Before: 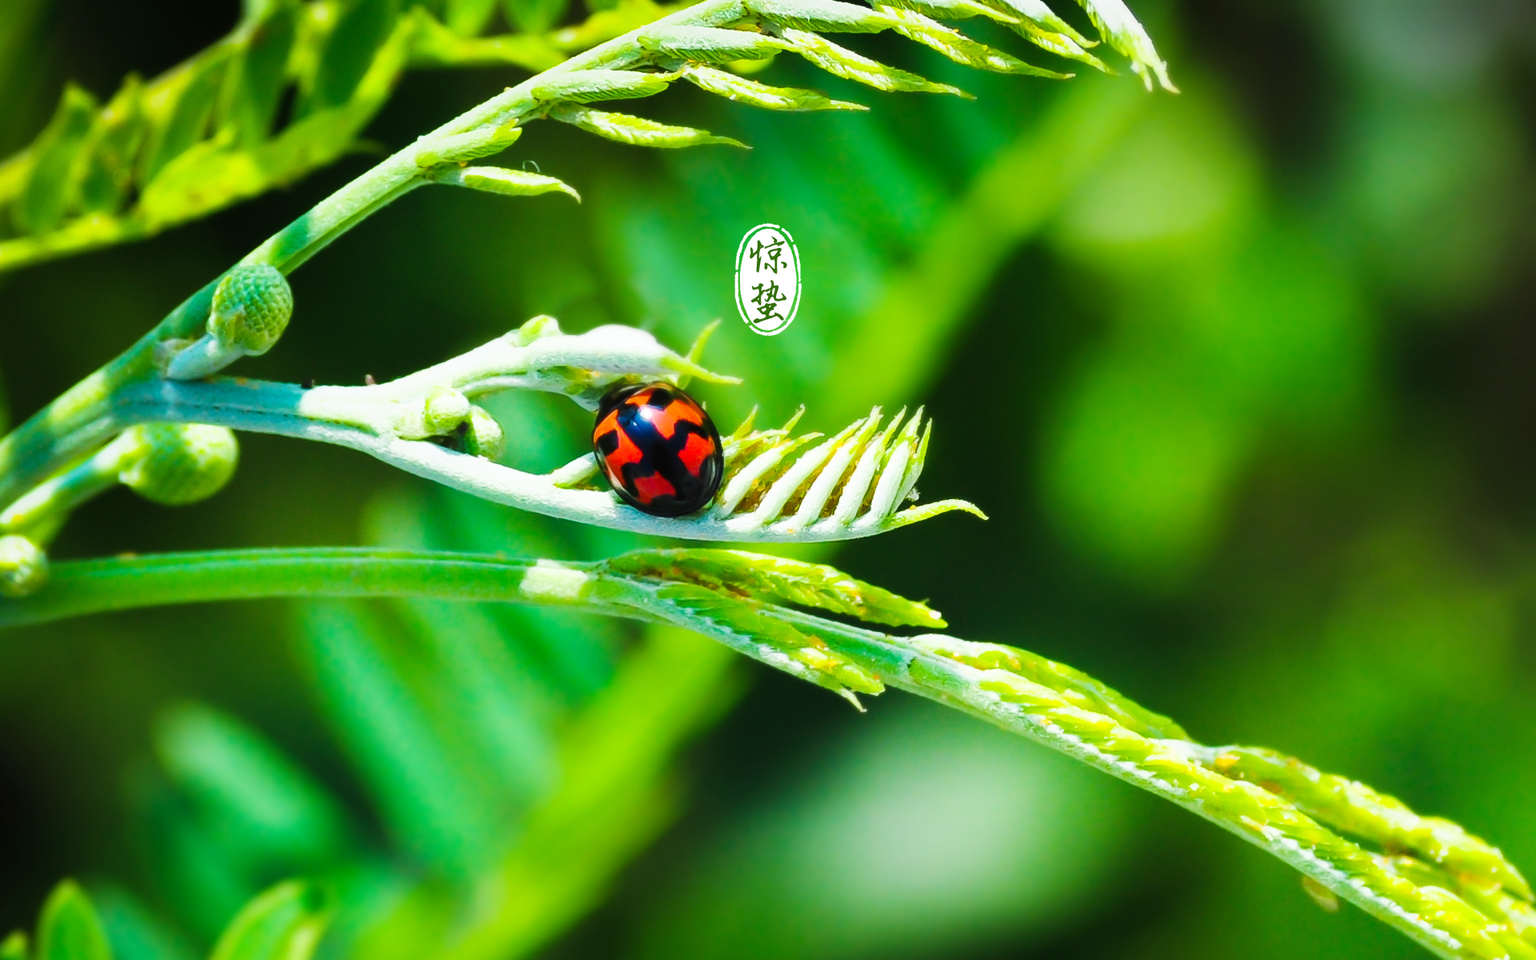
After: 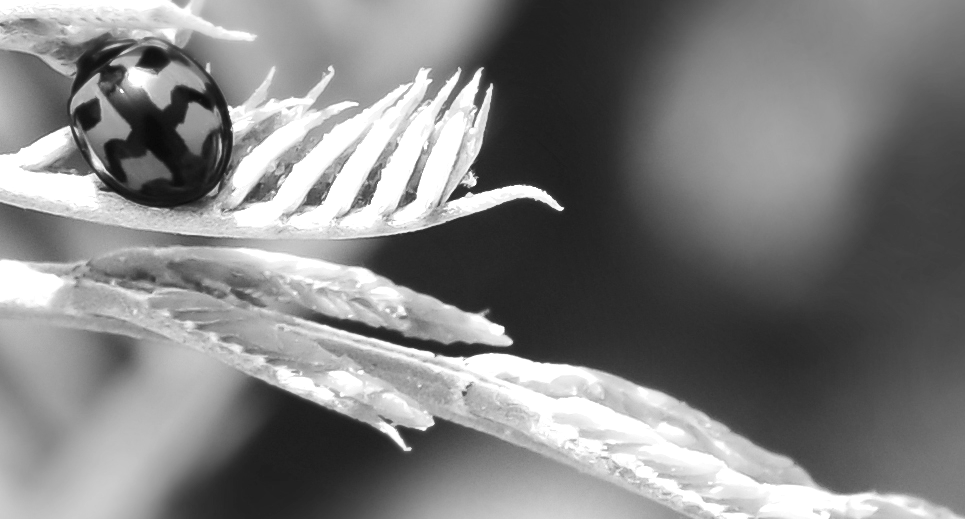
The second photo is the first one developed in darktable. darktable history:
exposure: black level correction 0, exposure 0.7 EV, compensate exposure bias true, compensate highlight preservation false
color calibration: output gray [0.22, 0.42, 0.37, 0], gray › normalize channels true, illuminant same as pipeline (D50), adaptation XYZ, x 0.346, y 0.359, gamut compression 0
crop: left 35.03%, top 36.625%, right 14.663%, bottom 20.057%
